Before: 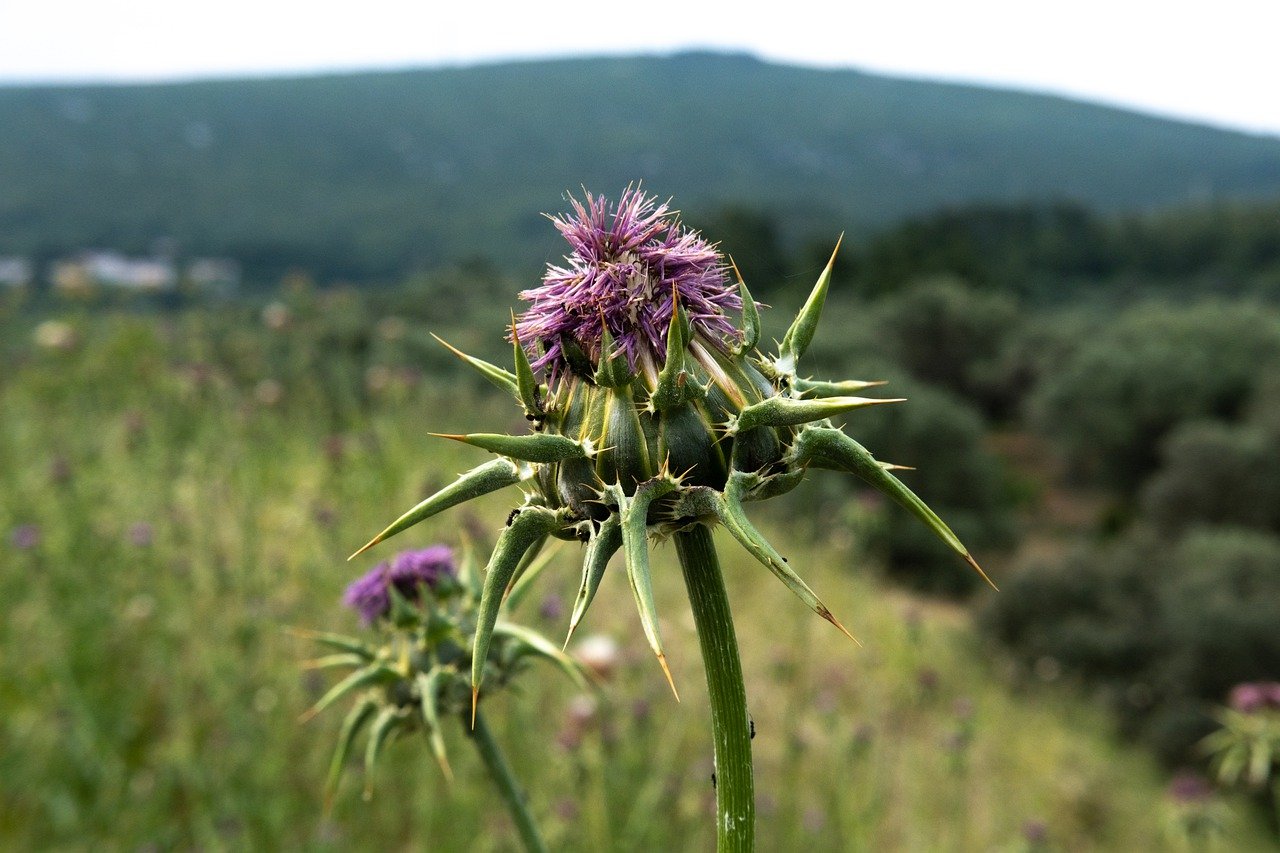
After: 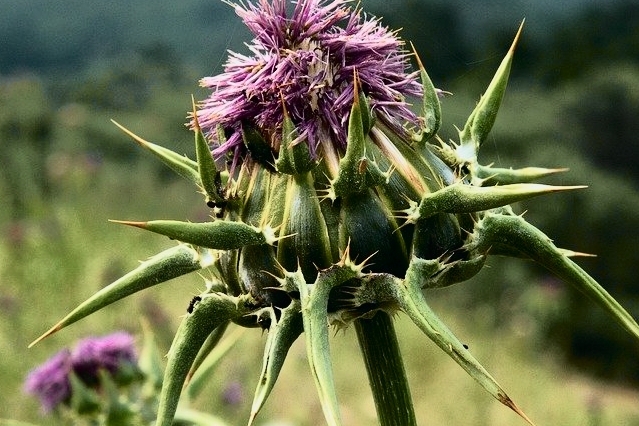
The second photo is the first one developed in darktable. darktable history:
tone curve: curves: ch0 [(0, 0.008) (0.081, 0.044) (0.177, 0.123) (0.283, 0.253) (0.416, 0.449) (0.495, 0.524) (0.661, 0.756) (0.796, 0.859) (1, 0.951)]; ch1 [(0, 0) (0.161, 0.092) (0.35, 0.33) (0.392, 0.392) (0.427, 0.426) (0.479, 0.472) (0.505, 0.5) (0.521, 0.524) (0.567, 0.564) (0.583, 0.588) (0.625, 0.627) (0.678, 0.733) (1, 1)]; ch2 [(0, 0) (0.346, 0.362) (0.404, 0.427) (0.502, 0.499) (0.531, 0.523) (0.544, 0.561) (0.58, 0.59) (0.629, 0.642) (0.717, 0.678) (1, 1)], color space Lab, independent channels, preserve colors none
crop: left 25%, top 25%, right 25%, bottom 25%
